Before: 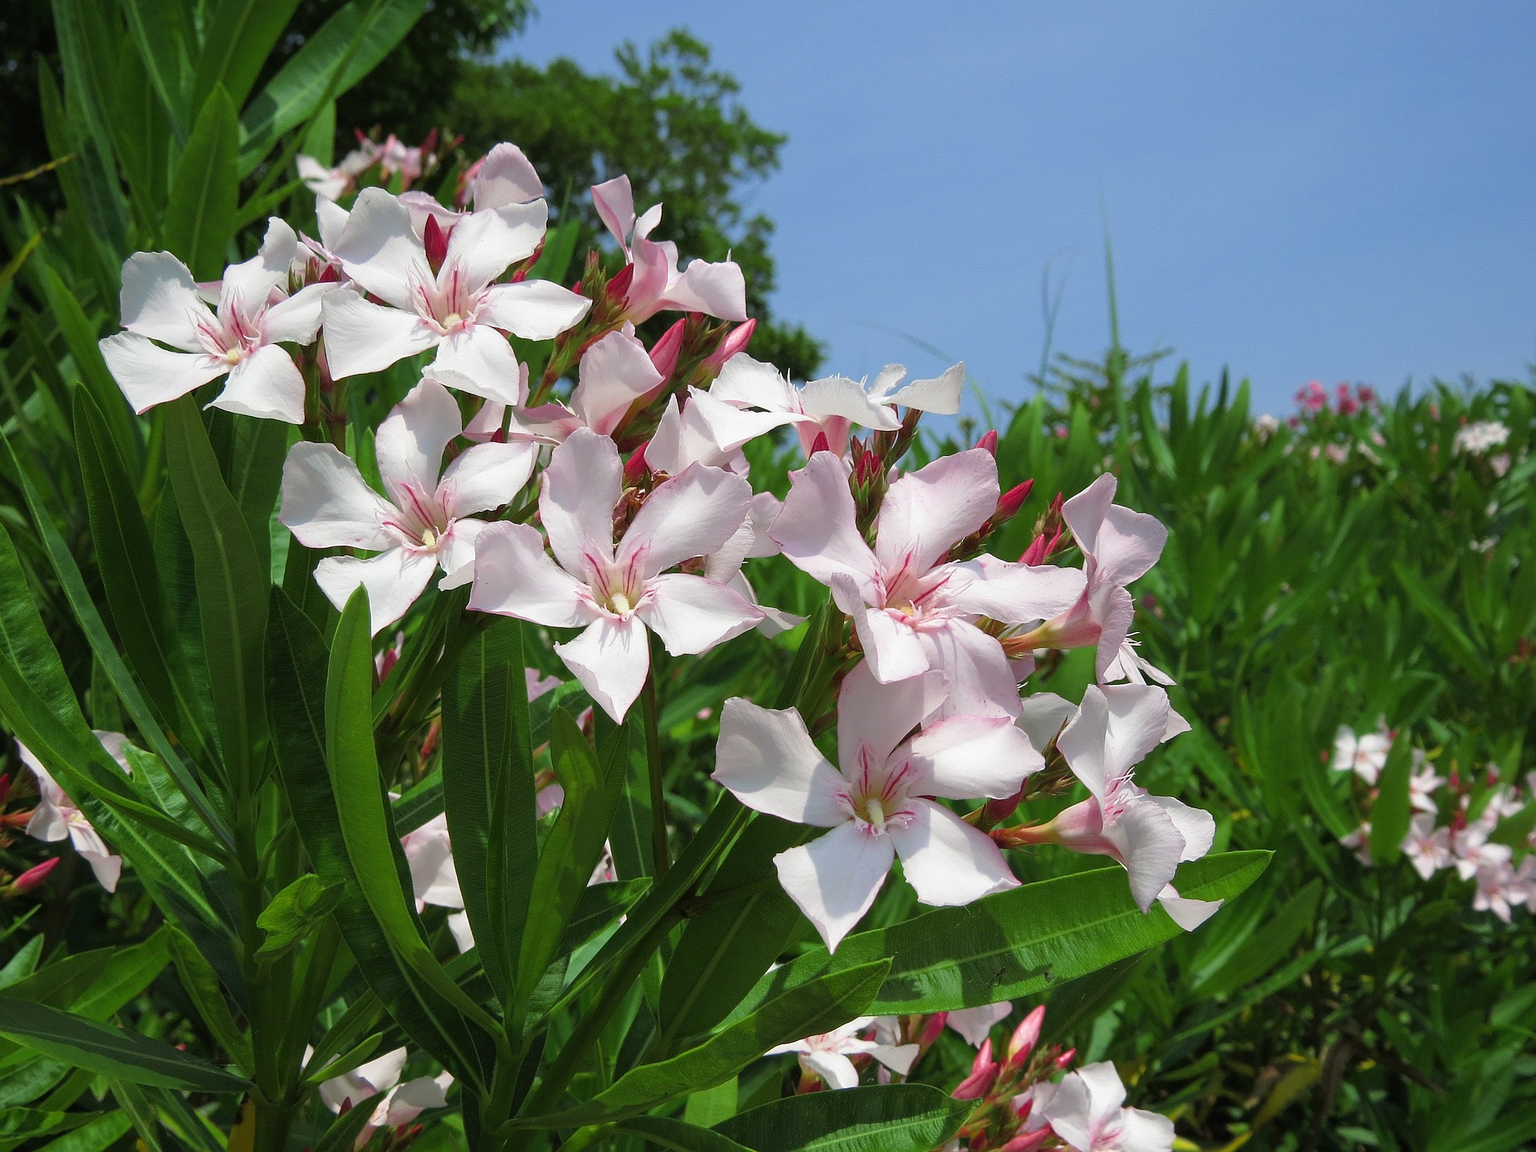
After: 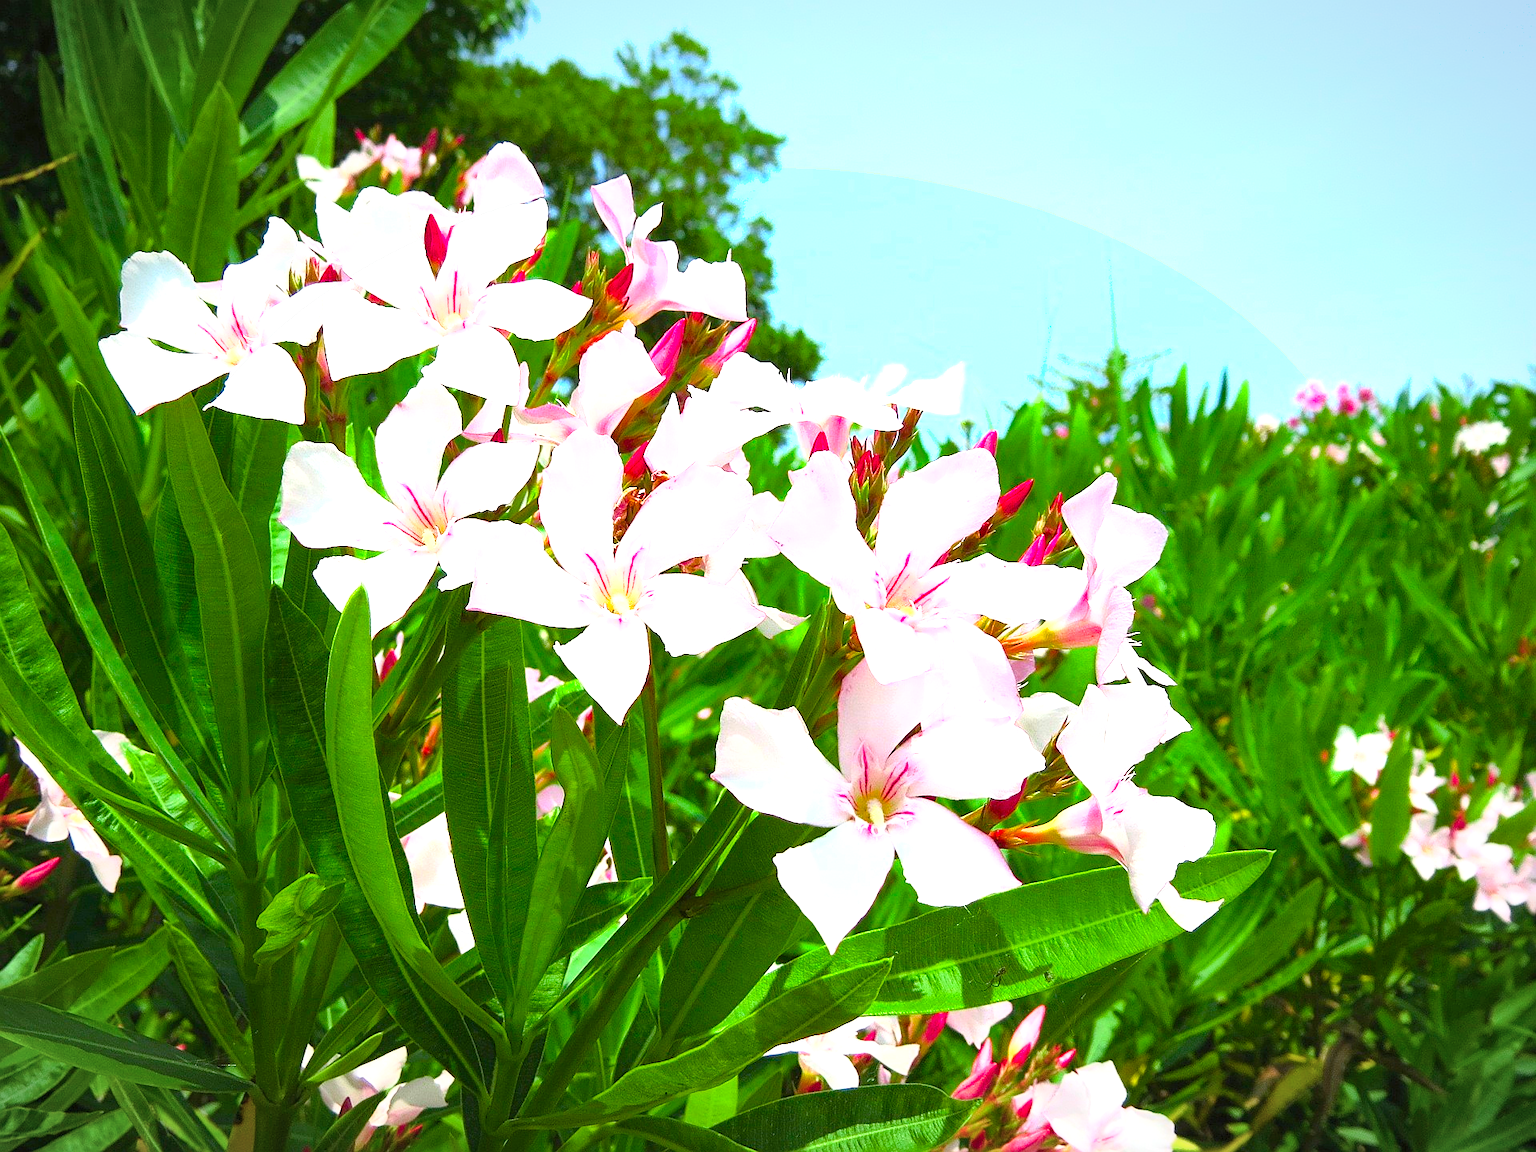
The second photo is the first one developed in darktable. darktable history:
tone equalizer: -8 EV 0.001 EV, -7 EV -0.002 EV, -6 EV 0.004 EV, -5 EV -0.059 EV, -4 EV -0.108 EV, -3 EV -0.152 EV, -2 EV 0.265 EV, -1 EV 0.718 EV, +0 EV 0.472 EV, smoothing diameter 2.01%, edges refinement/feathering 19.67, mask exposure compensation -1.57 EV, filter diffusion 5
vignetting: fall-off radius 99.12%, width/height ratio 1.335, unbound false
exposure: exposure 1.273 EV, compensate highlight preservation false
color balance rgb: perceptual saturation grading › global saturation 38.922%, perceptual saturation grading › highlights -25.741%, perceptual saturation grading › mid-tones 35.455%, perceptual saturation grading › shadows 34.742%, global vibrance 14.706%
shadows and highlights: shadows 9.72, white point adjustment 0.816, highlights -39.64
contrast brightness saturation: contrast 0.199, brightness 0.166, saturation 0.227
sharpen: amount 0.215
